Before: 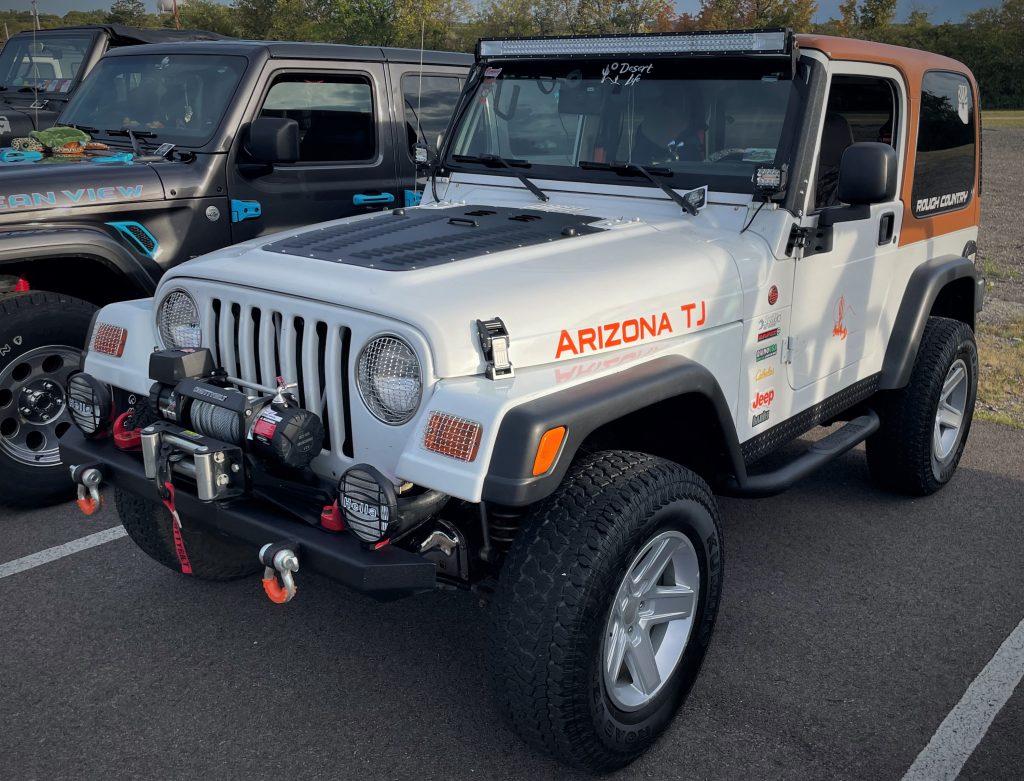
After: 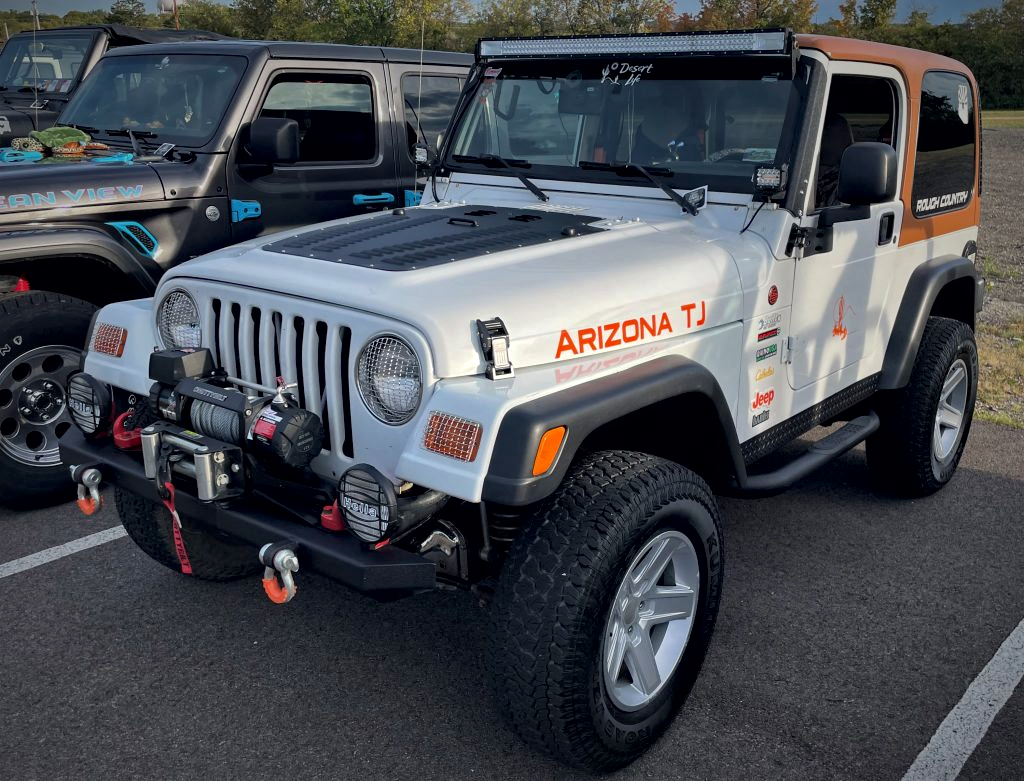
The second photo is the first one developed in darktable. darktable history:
haze removal: adaptive false
tone equalizer: edges refinement/feathering 500, mask exposure compensation -1.57 EV, preserve details no
local contrast: mode bilateral grid, contrast 20, coarseness 51, detail 132%, midtone range 0.2
